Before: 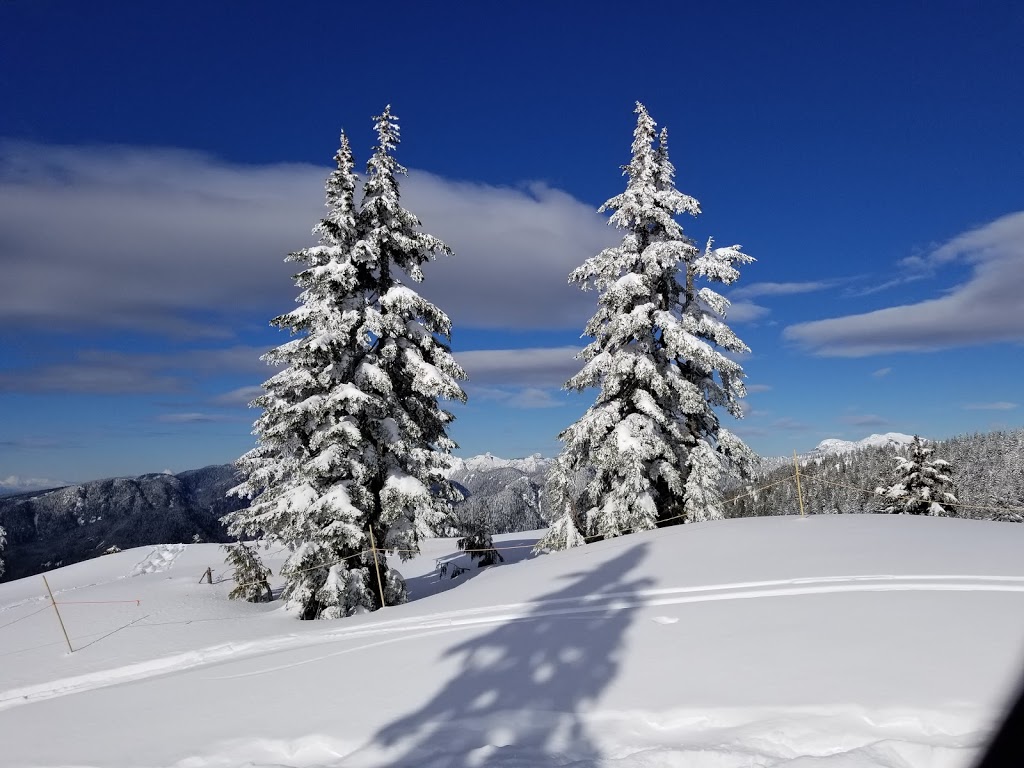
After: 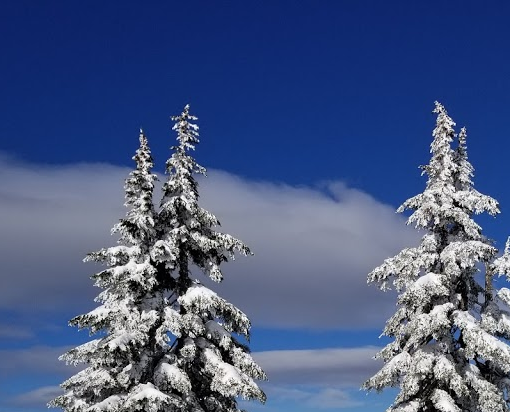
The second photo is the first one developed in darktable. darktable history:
crop: left 19.635%, right 30.56%, bottom 46.248%
